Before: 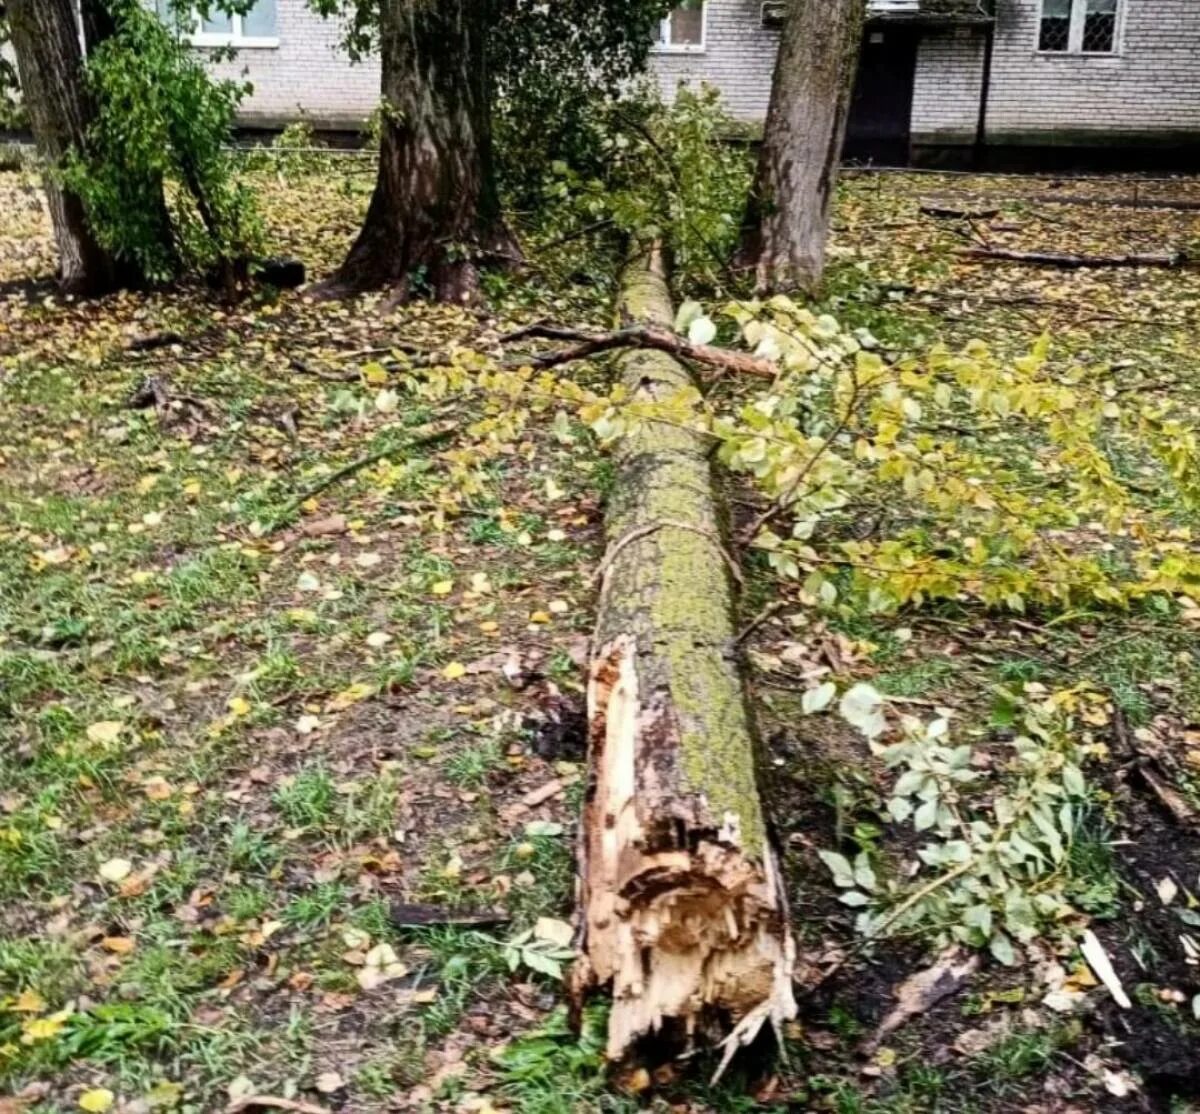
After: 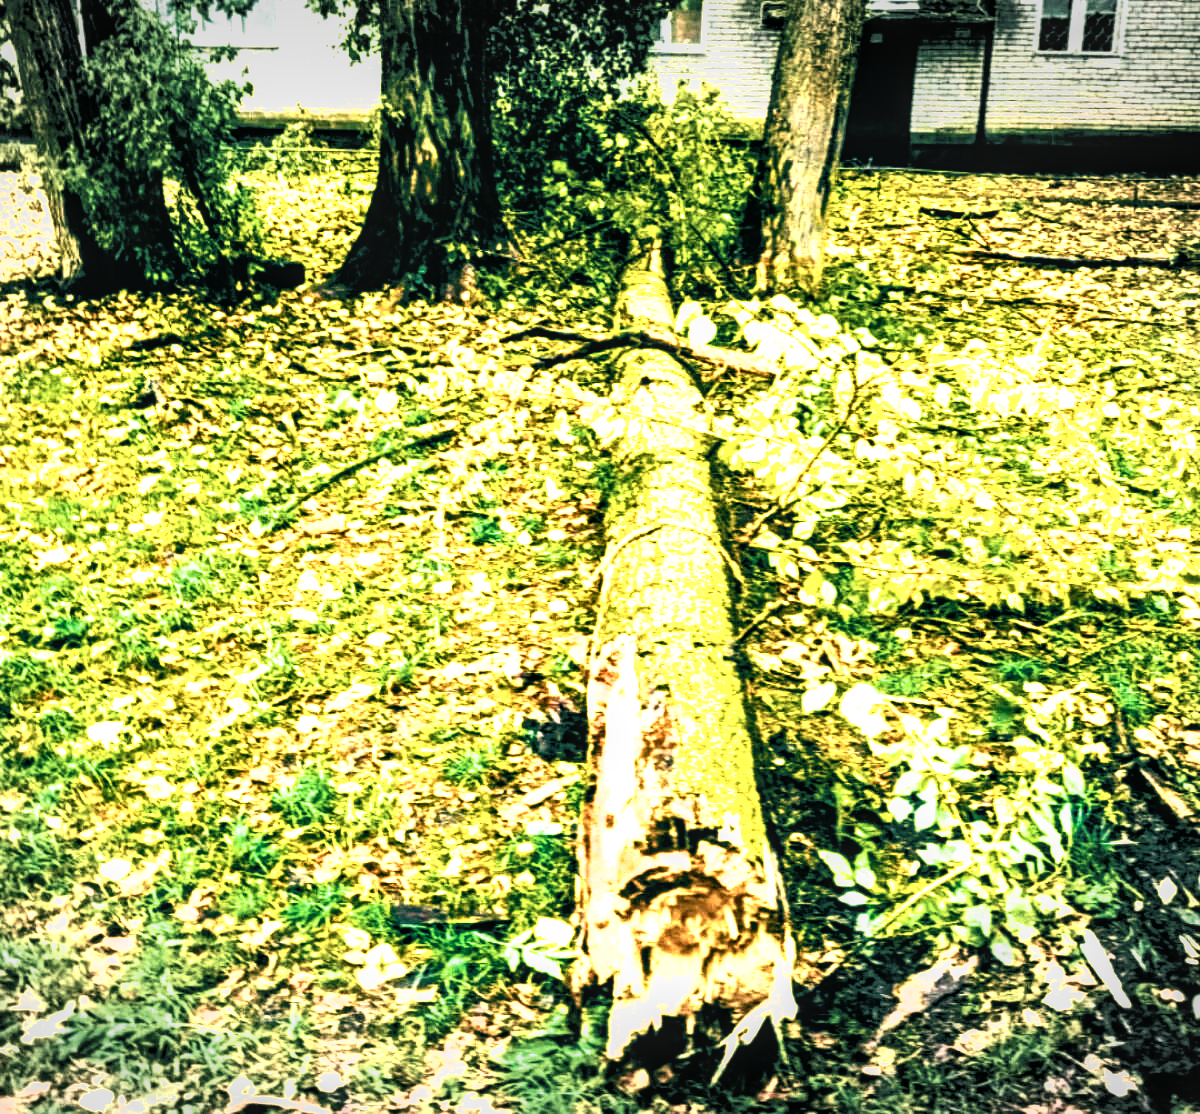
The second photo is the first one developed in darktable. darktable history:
local contrast: on, module defaults
filmic rgb: black relative exposure -7.82 EV, white relative exposure 4.29 EV, hardness 3.86, color science v6 (2022)
tone equalizer: on, module defaults
local contrast #1: highlights 19%, detail 186%
color balance: lift [1.005, 0.99, 1.007, 1.01], gamma [1, 1.034, 1.032, 0.966], gain [0.873, 1.055, 1.067, 0.933]
color zones: curves: ch0 [(0.018, 0.548) (0.197, 0.654) (0.425, 0.447) (0.605, 0.658) (0.732, 0.579)]; ch1 [(0.105, 0.531) (0.224, 0.531) (0.386, 0.39) (0.618, 0.456) (0.732, 0.456) (0.956, 0.421)]; ch2 [(0.039, 0.583) (0.215, 0.465) (0.399, 0.544) (0.465, 0.548) (0.614, 0.447) (0.724, 0.43) (0.882, 0.623) (0.956, 0.632)]
shadows and highlights: shadows 37.27, highlights -28.18, soften with gaussian
vignetting: fall-off start 100%, brightness -0.282, width/height ratio 1.31
color balance rgb: linear chroma grading › global chroma 20%, perceptual saturation grading › global saturation 65%, perceptual saturation grading › highlights 60%, perceptual saturation grading › mid-tones 50%, perceptual saturation grading › shadows 50%, perceptual brilliance grading › global brilliance 30%, perceptual brilliance grading › highlights 50%, perceptual brilliance grading › mid-tones 50%, perceptual brilliance grading › shadows -22%, global vibrance 20%
